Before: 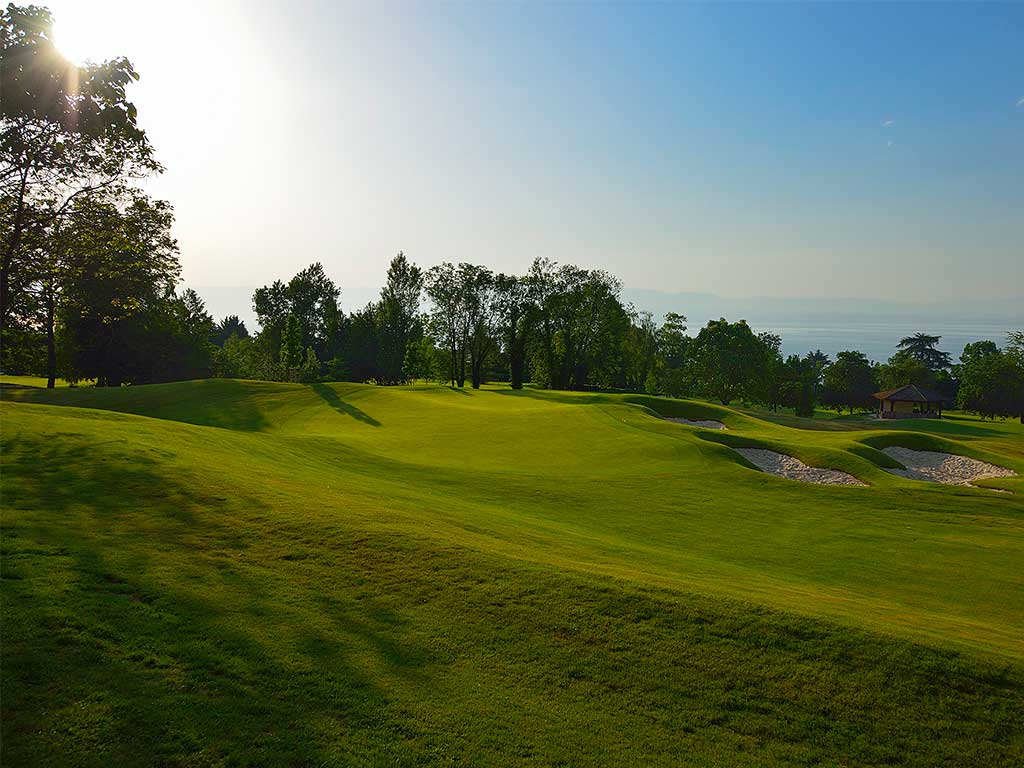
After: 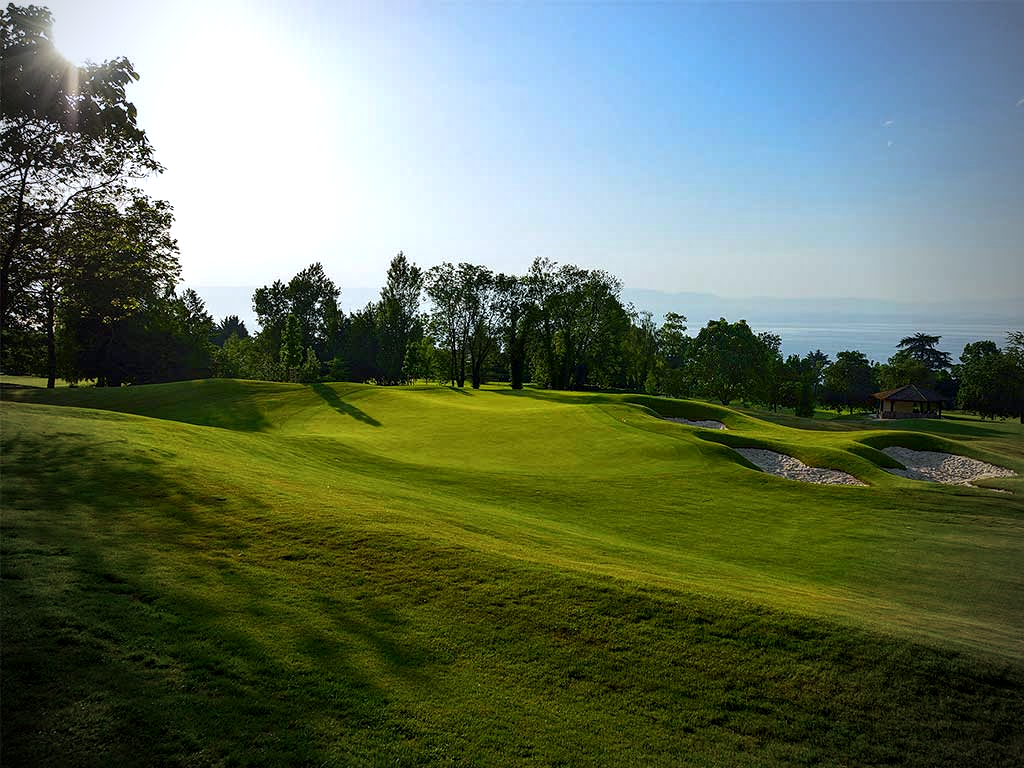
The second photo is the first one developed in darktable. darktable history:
white balance: red 0.954, blue 1.079
vignetting: fall-off start 71.74%
tone equalizer: -8 EV -0.417 EV, -7 EV -0.389 EV, -6 EV -0.333 EV, -5 EV -0.222 EV, -3 EV 0.222 EV, -2 EV 0.333 EV, -1 EV 0.389 EV, +0 EV 0.417 EV, edges refinement/feathering 500, mask exposure compensation -1.25 EV, preserve details no
local contrast: shadows 94%
